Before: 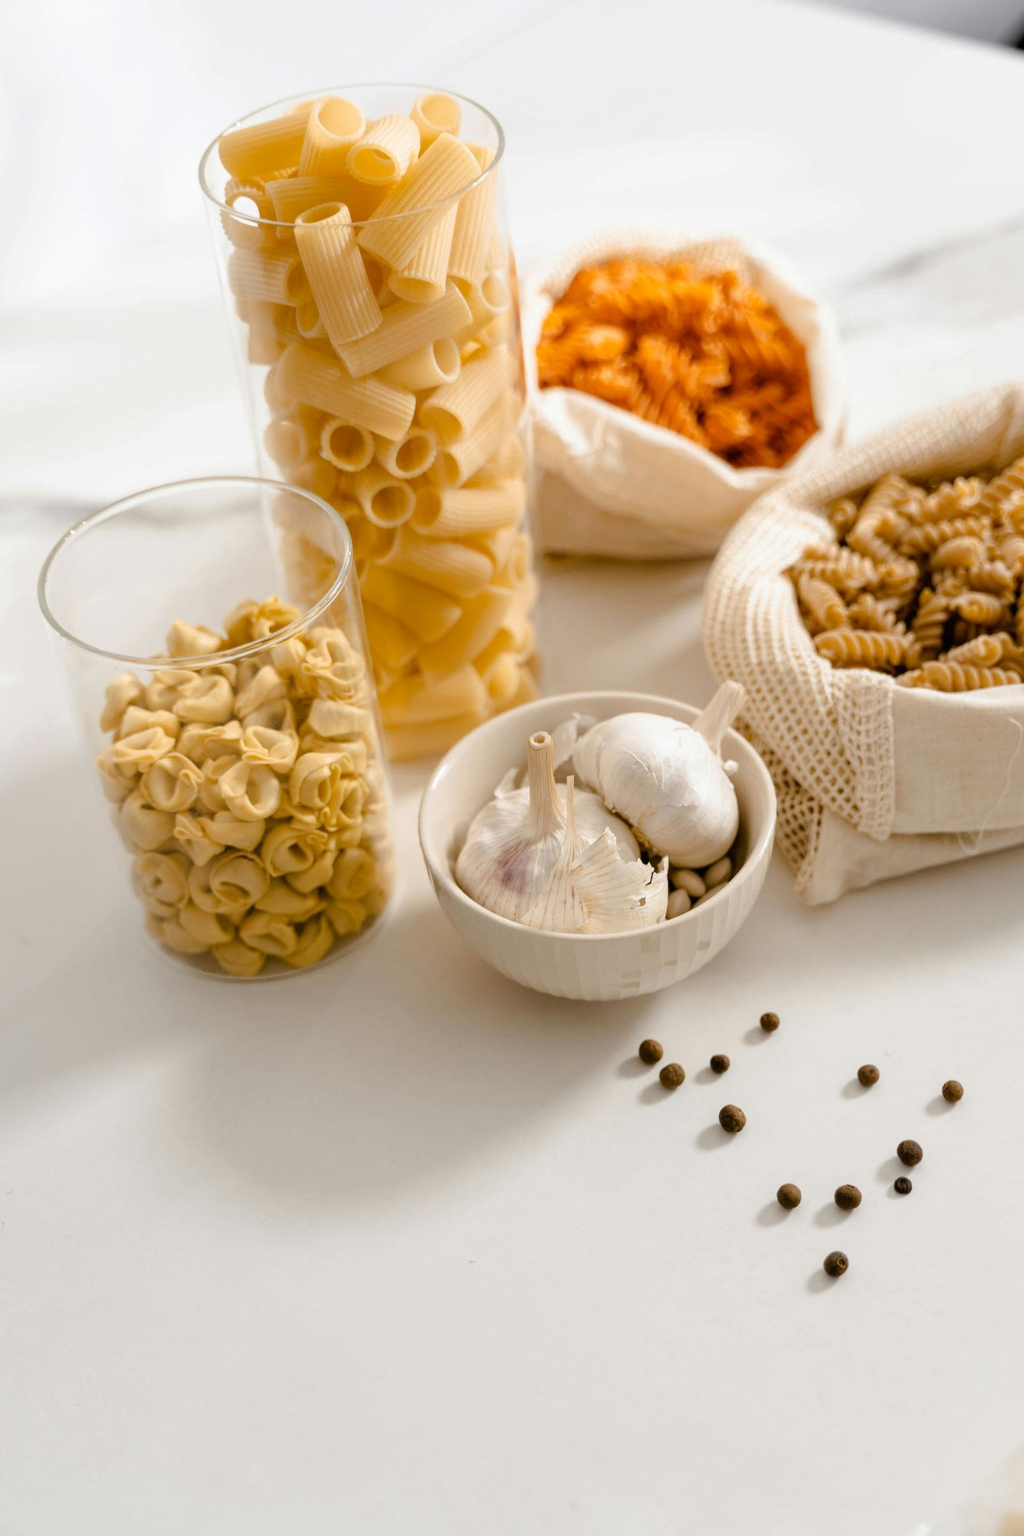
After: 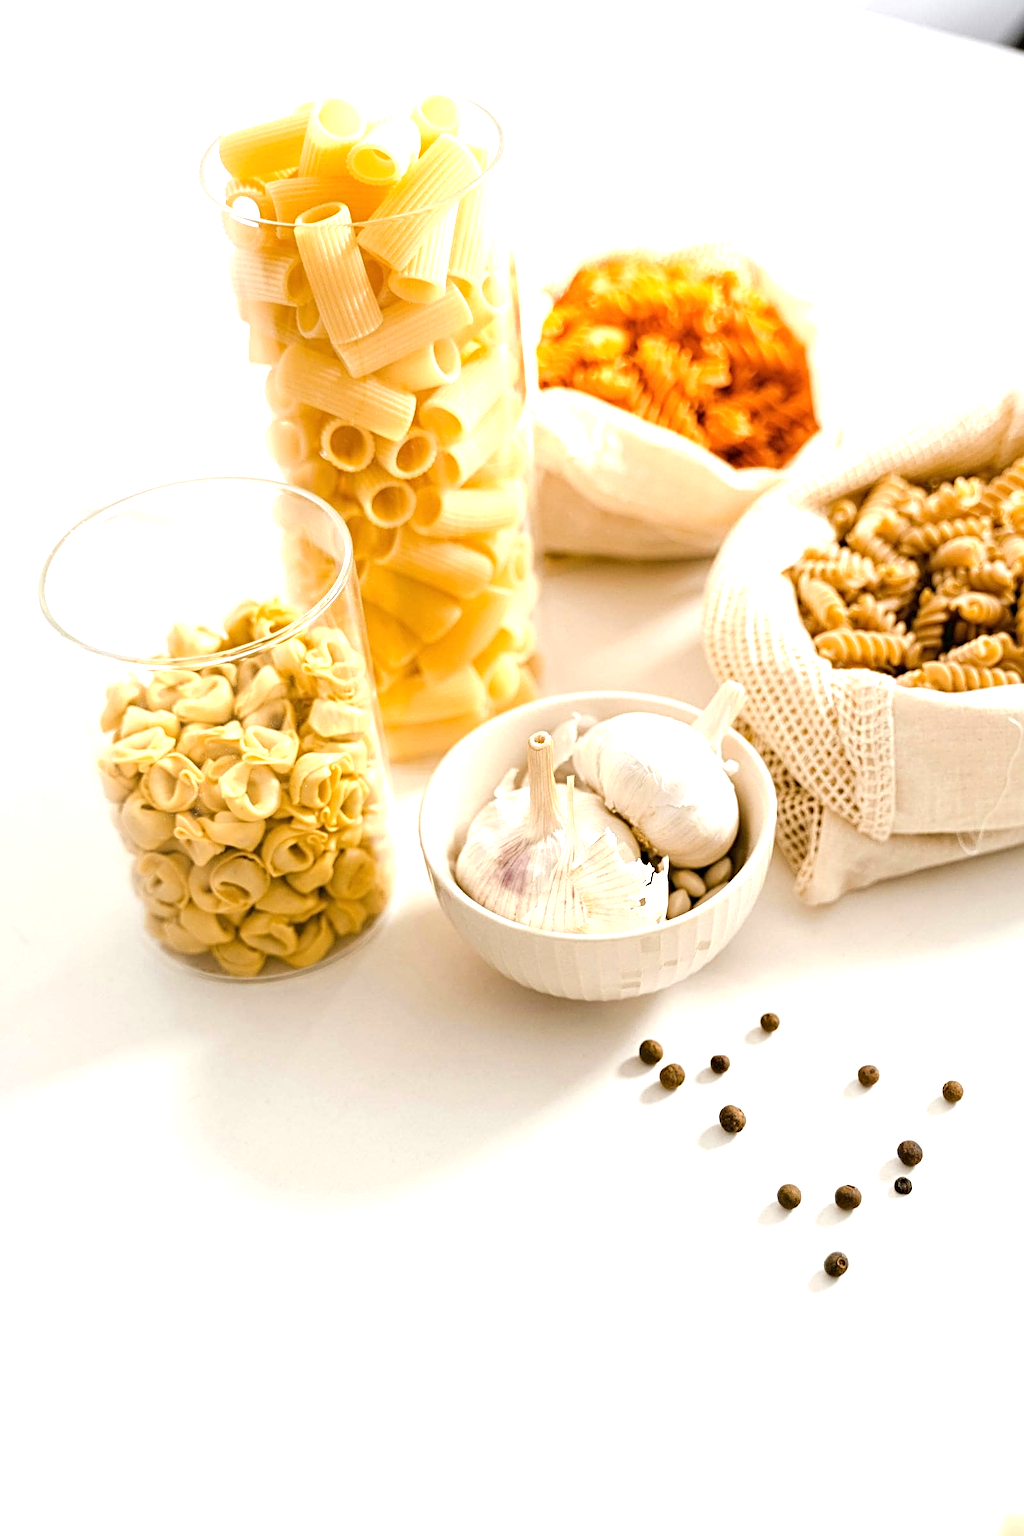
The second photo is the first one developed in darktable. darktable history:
sharpen: radius 3.959
exposure: black level correction 0, exposure 1 EV, compensate highlight preservation false
